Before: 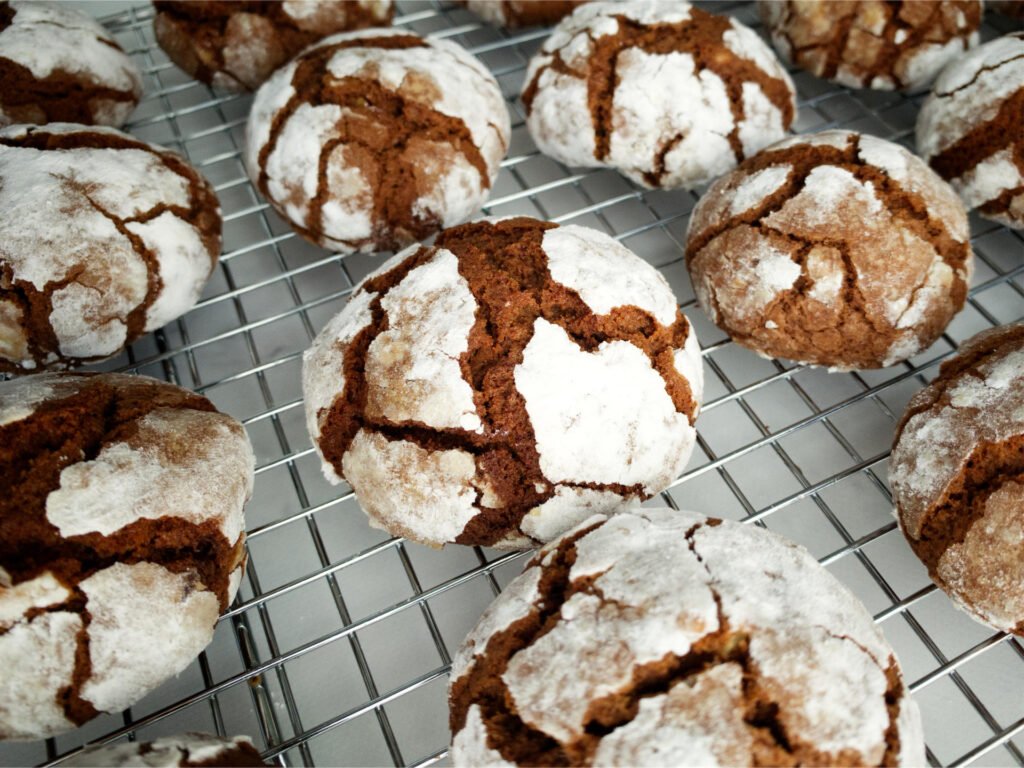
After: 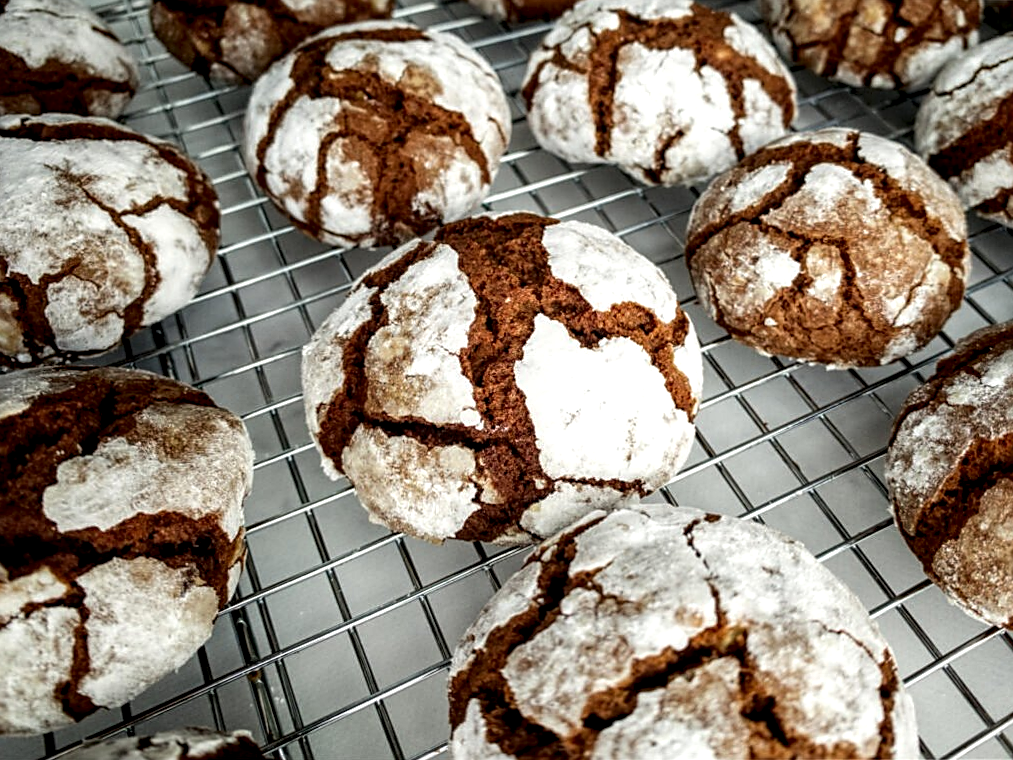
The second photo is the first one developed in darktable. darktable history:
sharpen: on, module defaults
local contrast: highlights 20%, shadows 70%, detail 170%
rotate and perspective: rotation 0.174°, lens shift (vertical) 0.013, lens shift (horizontal) 0.019, shear 0.001, automatic cropping original format, crop left 0.007, crop right 0.991, crop top 0.016, crop bottom 0.997
